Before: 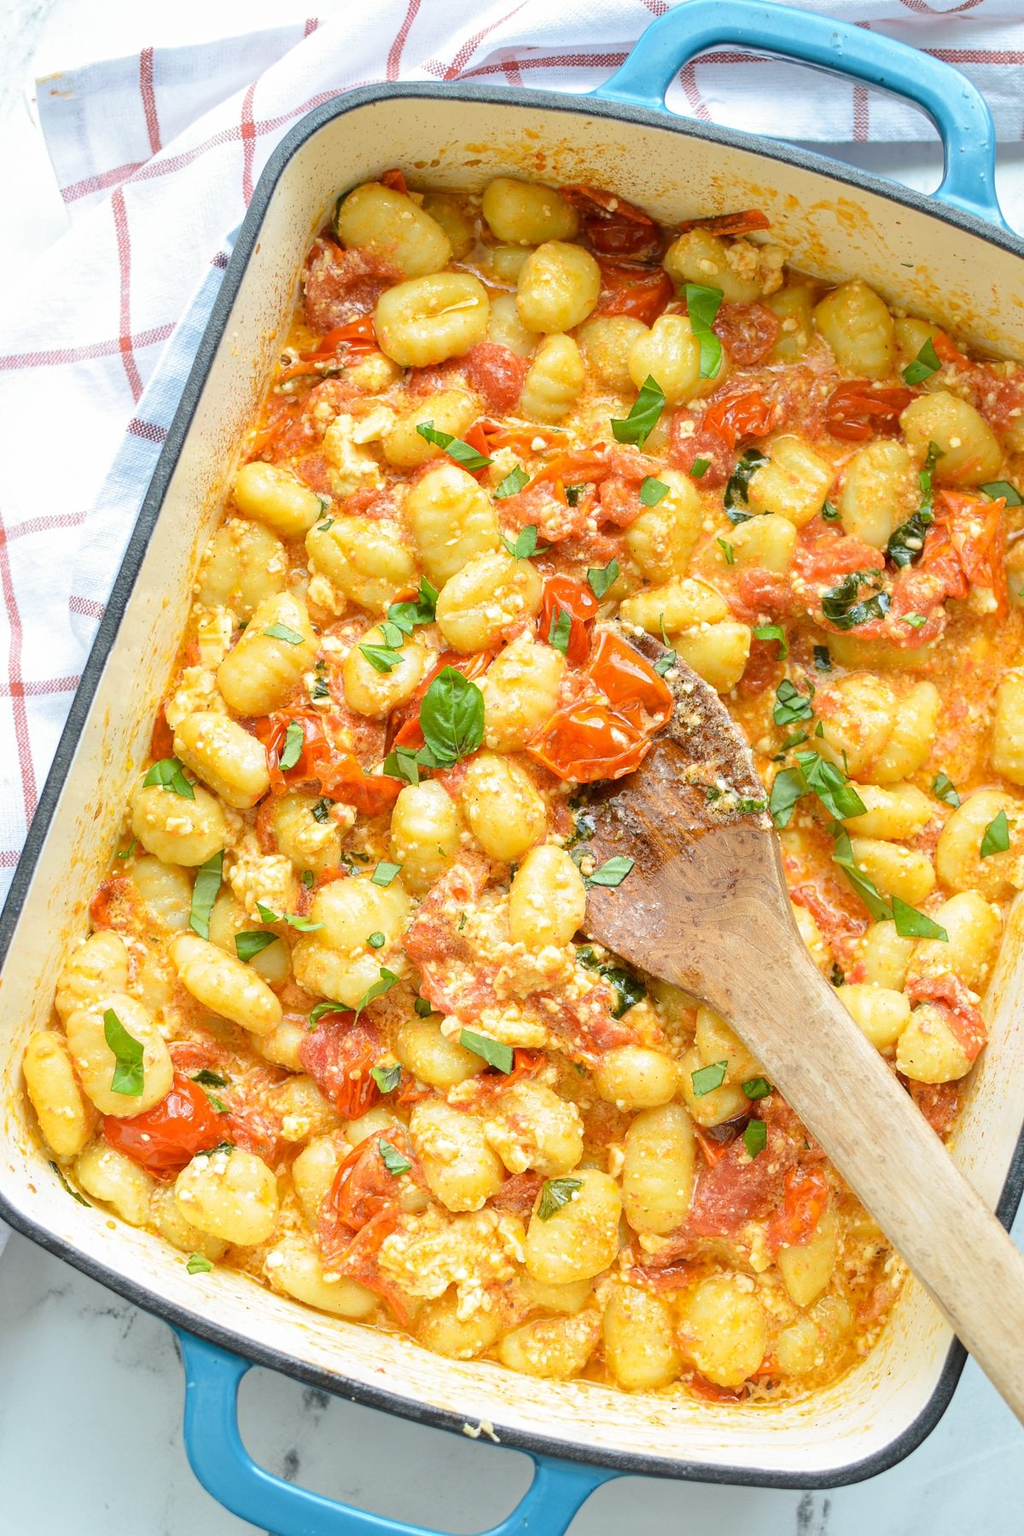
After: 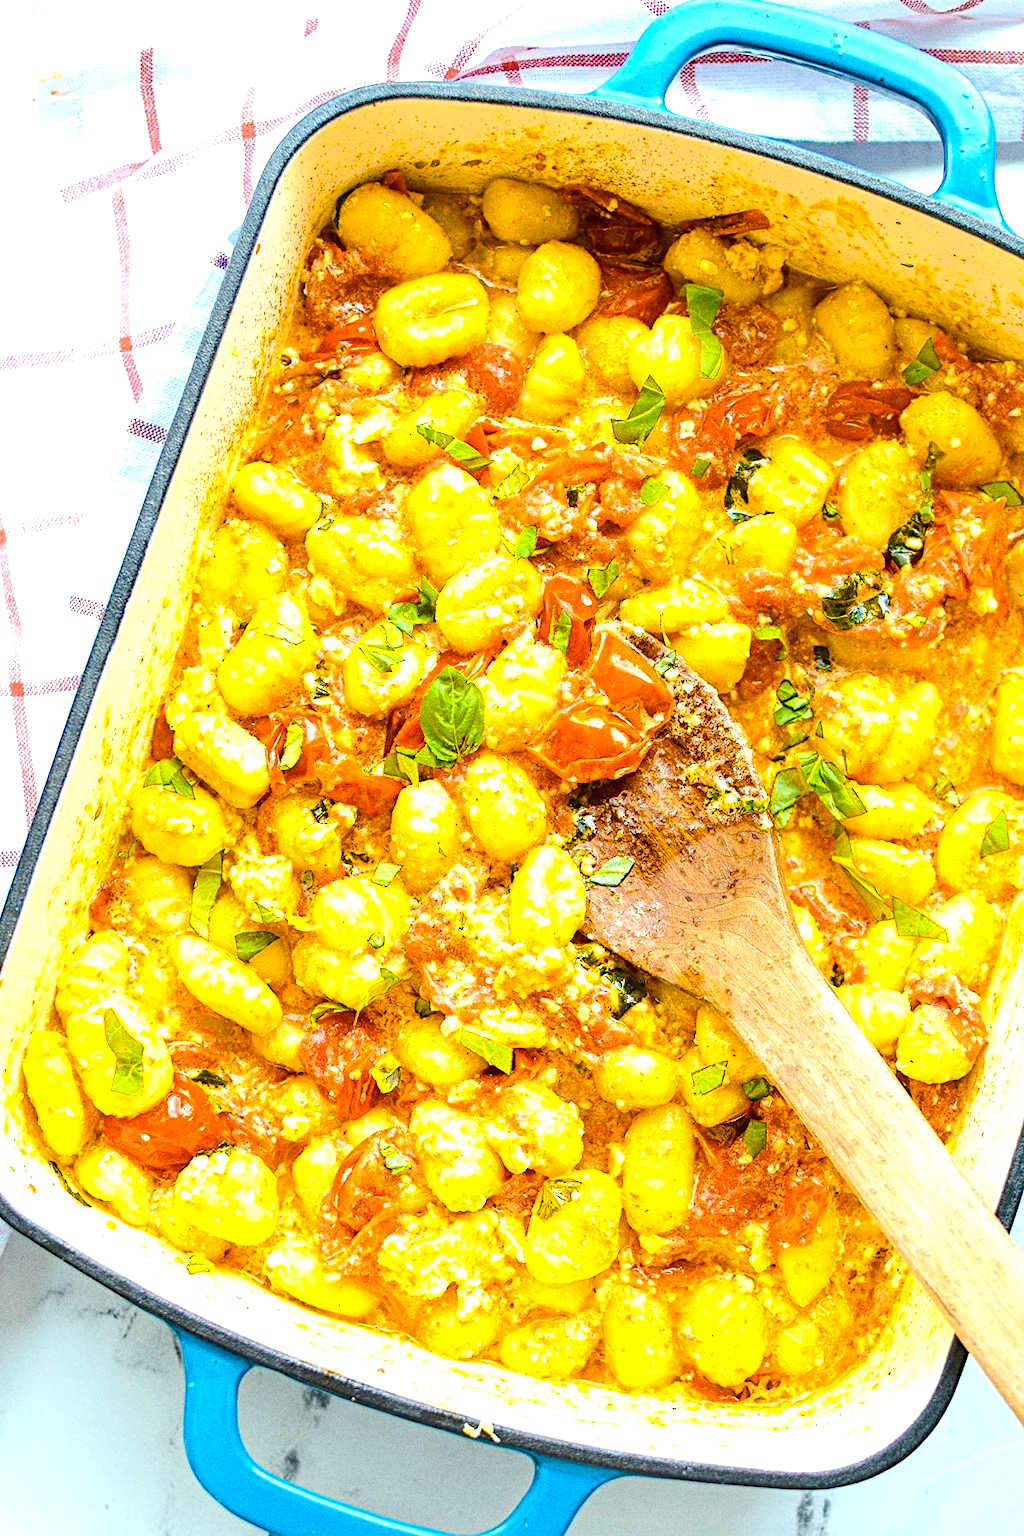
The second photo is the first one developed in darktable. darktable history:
contrast equalizer: y [[0.439, 0.44, 0.442, 0.457, 0.493, 0.498], [0.5 ×6], [0.5 ×6], [0 ×6], [0 ×6]], mix 0.59
diffuse or sharpen "sharpen demosaicing: AA filter": edge sensitivity 1, 1st order anisotropy 100%, 2nd order anisotropy 100%, 3rd order anisotropy 100%, 4th order anisotropy 100%, 1st order speed -25%, 2nd order speed -25%, 3rd order speed -25%, 4th order speed -25%
diffuse or sharpen "diffusion": radius span 77, 1st order speed 50%, 2nd order speed 50%, 3rd order speed 50%, 4th order speed 50% | blend: blend mode normal, opacity 25%; mask: uniform (no mask)
grain "silver grain": coarseness 0.09 ISO, strength 40%
color equalizer "oranges": saturation › yellow 1.16, hue › yellow -16.58, brightness › yellow 1.15, node placement -13°
color equalizer "blues": saturation › blue 1.15, hue › blue -12.68, brightness › blue 0.872, node placement 6°
color balance rgb: global offset › luminance -0.37%, perceptual saturation grading › highlights -17.77%, perceptual saturation grading › mid-tones 33.1%, perceptual saturation grading › shadows 50.52%, perceptual brilliance grading › highlights 20%, perceptual brilliance grading › mid-tones 20%, perceptual brilliance grading › shadows -20%, global vibrance 50%
